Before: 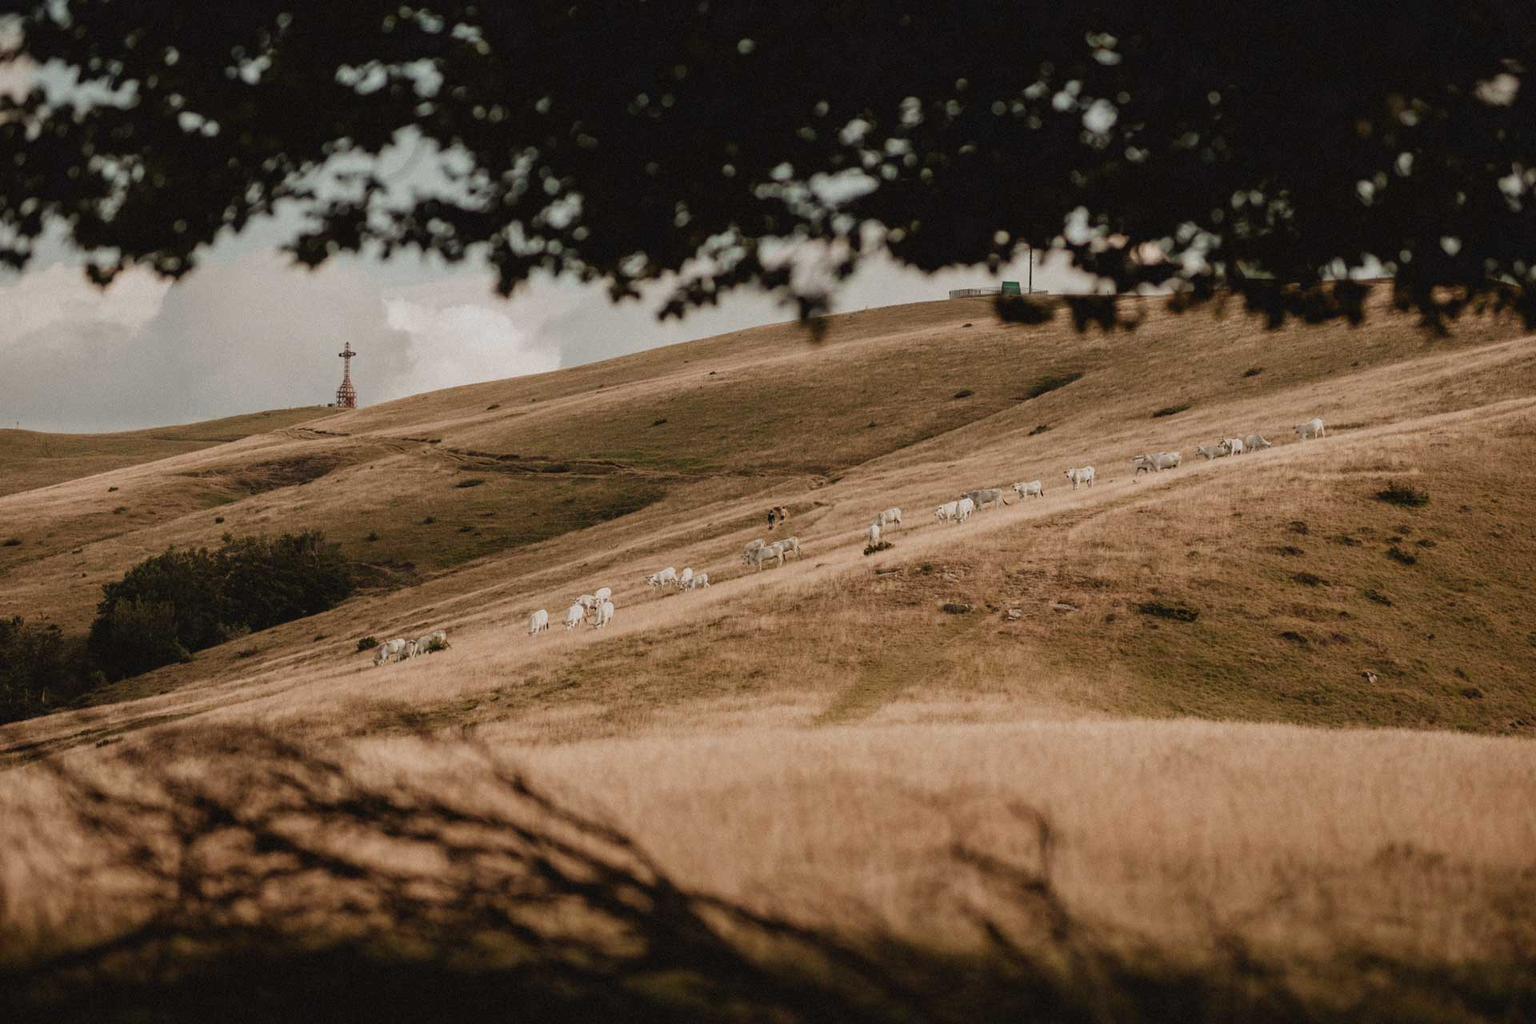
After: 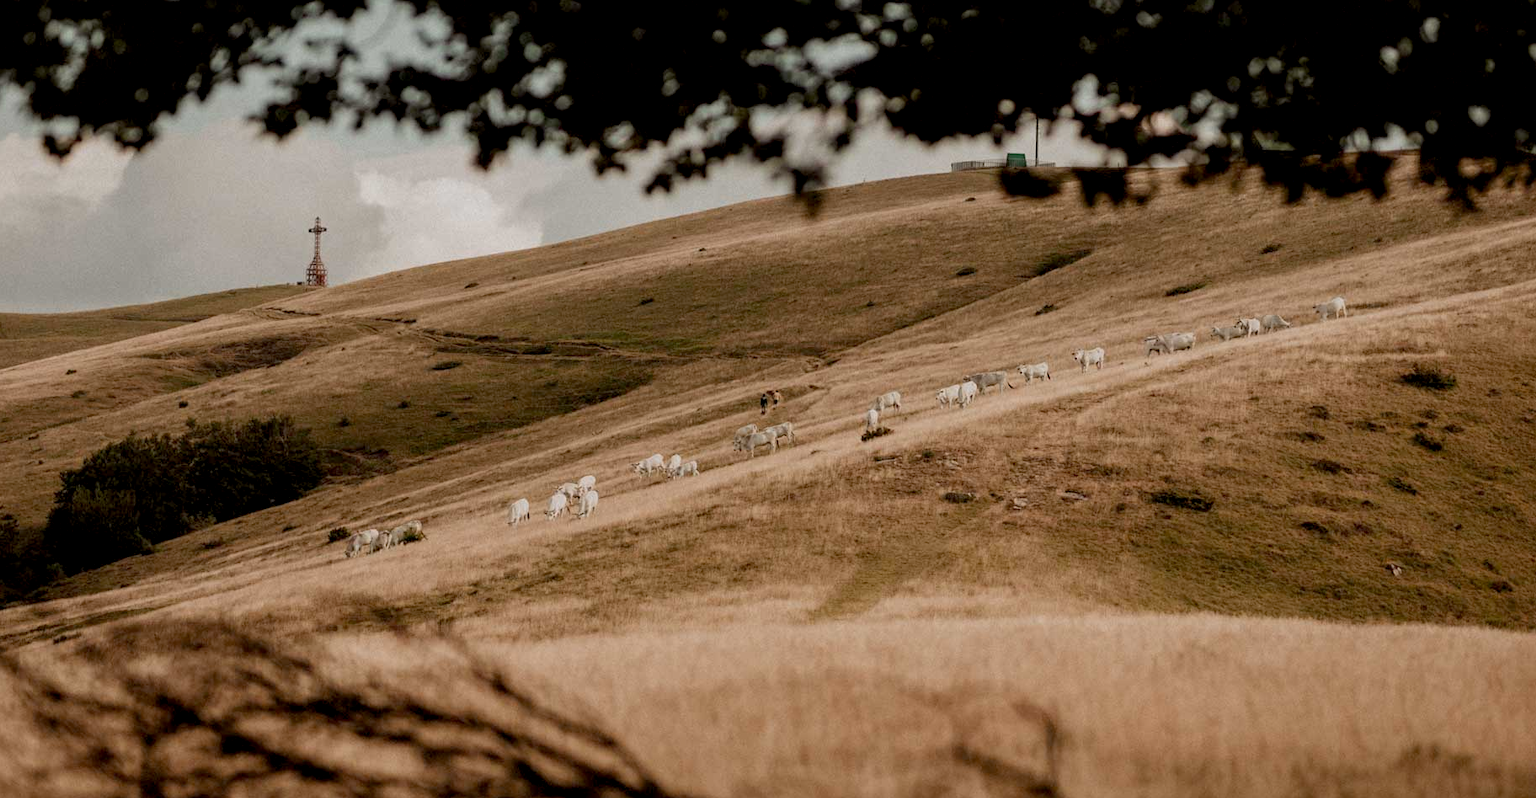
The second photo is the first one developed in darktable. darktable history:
exposure: black level correction 0.009, exposure 0.014 EV, compensate highlight preservation false
crop and rotate: left 2.991%, top 13.302%, right 1.981%, bottom 12.636%
